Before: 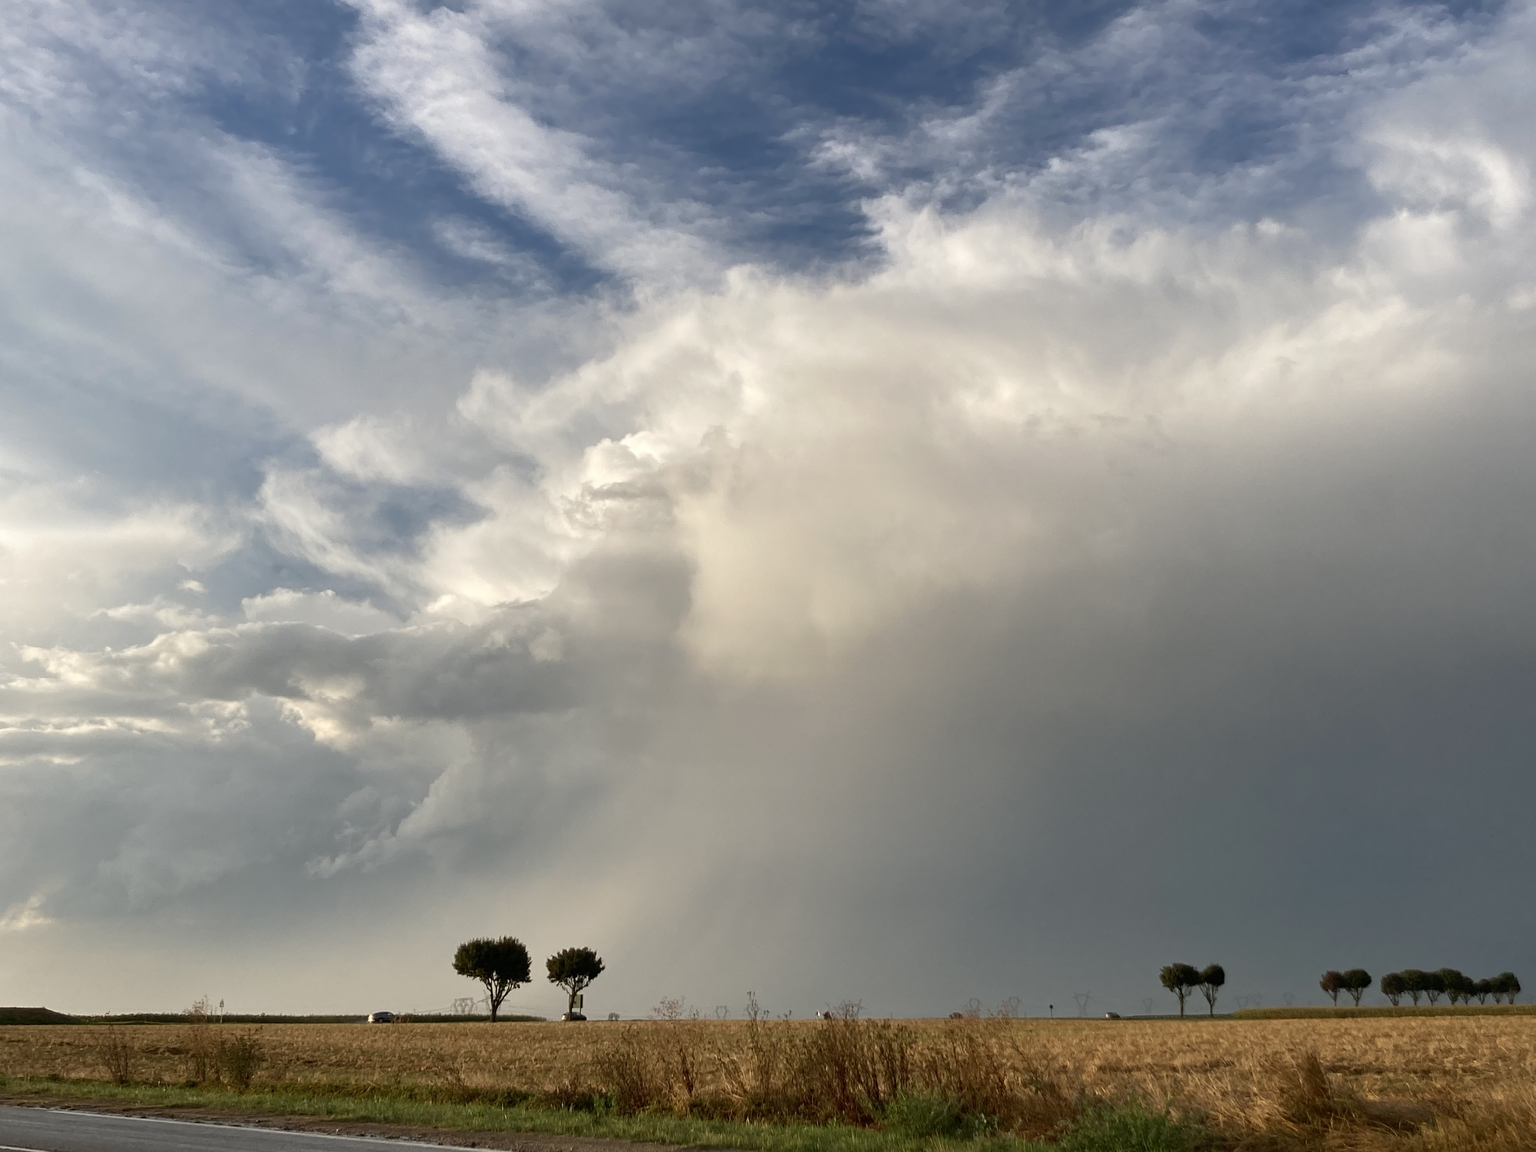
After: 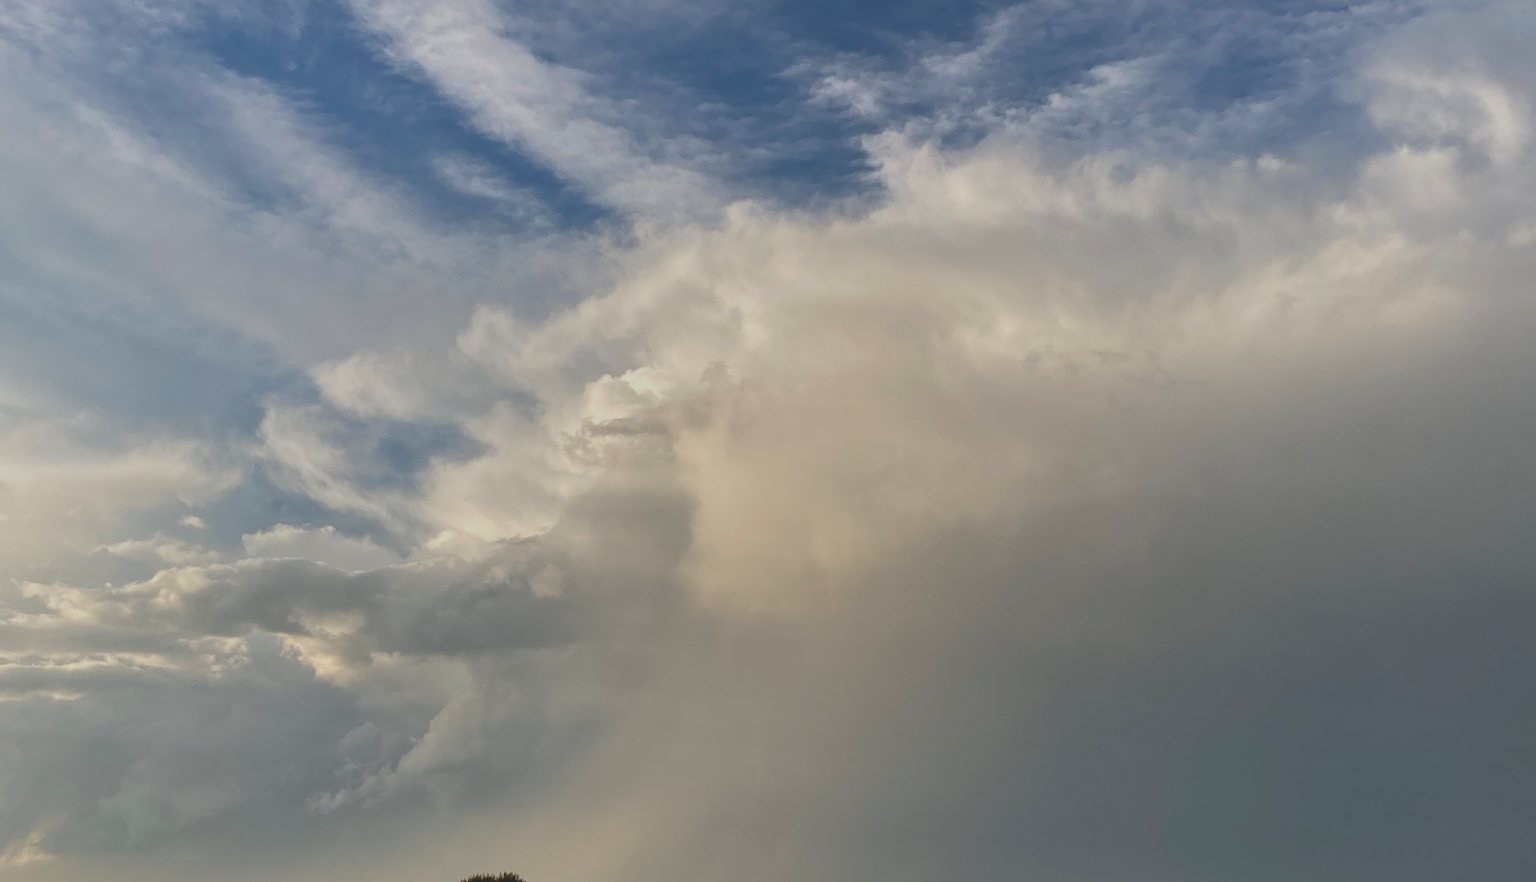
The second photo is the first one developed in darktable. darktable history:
exposure: black level correction -0.017, exposure -1.088 EV, compensate highlight preservation false
contrast brightness saturation: contrast 0.069, brightness 0.172, saturation 0.414
local contrast: mode bilateral grid, contrast 20, coarseness 49, detail 119%, midtone range 0.2
crop: top 5.622%, bottom 17.778%
